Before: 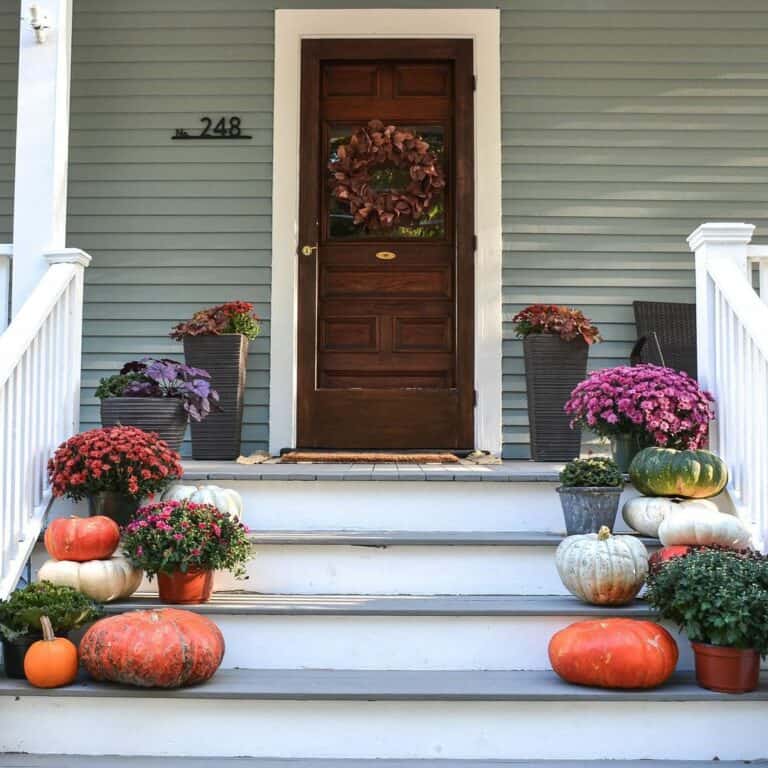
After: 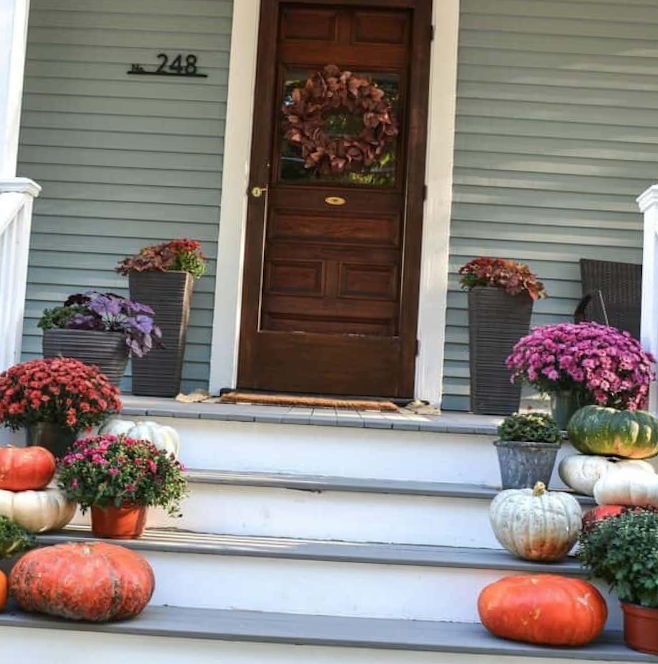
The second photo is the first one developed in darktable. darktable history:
crop and rotate: angle -2.87°, left 5.38%, top 5.169%, right 4.723%, bottom 4.091%
